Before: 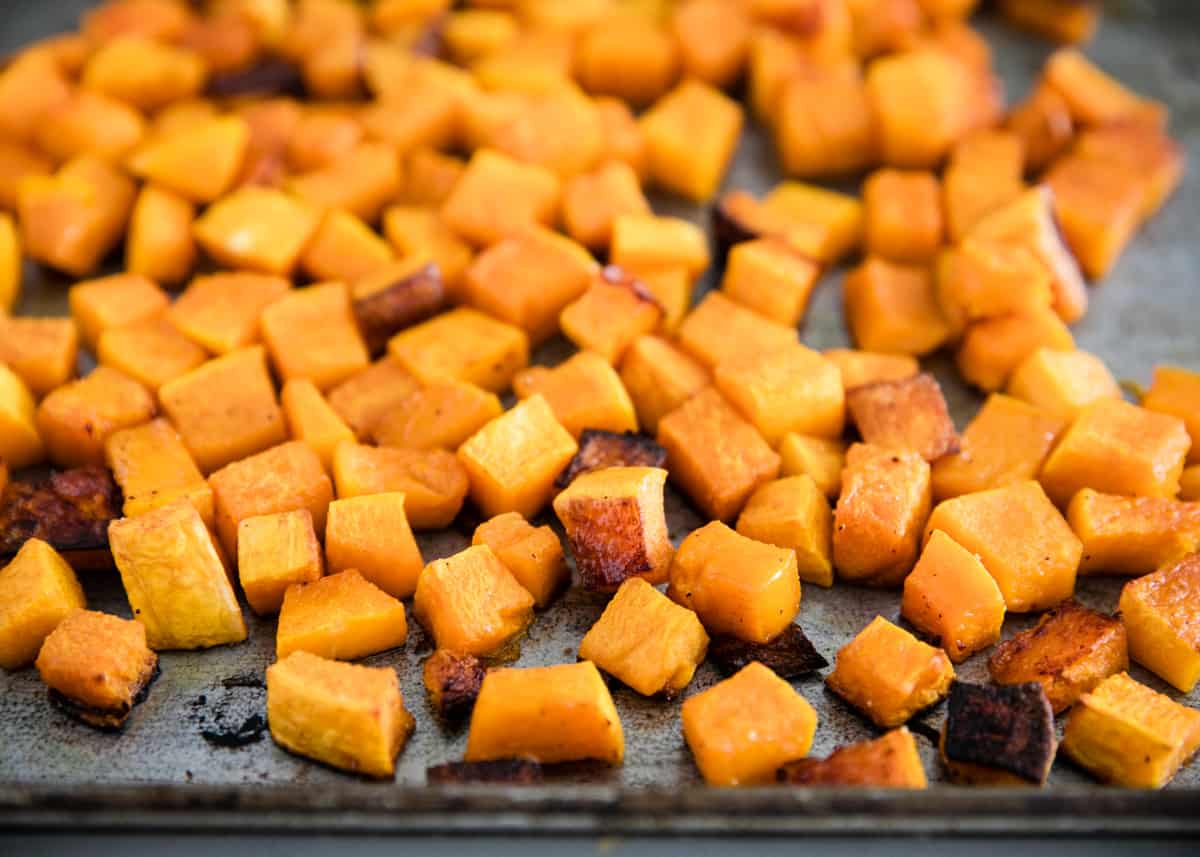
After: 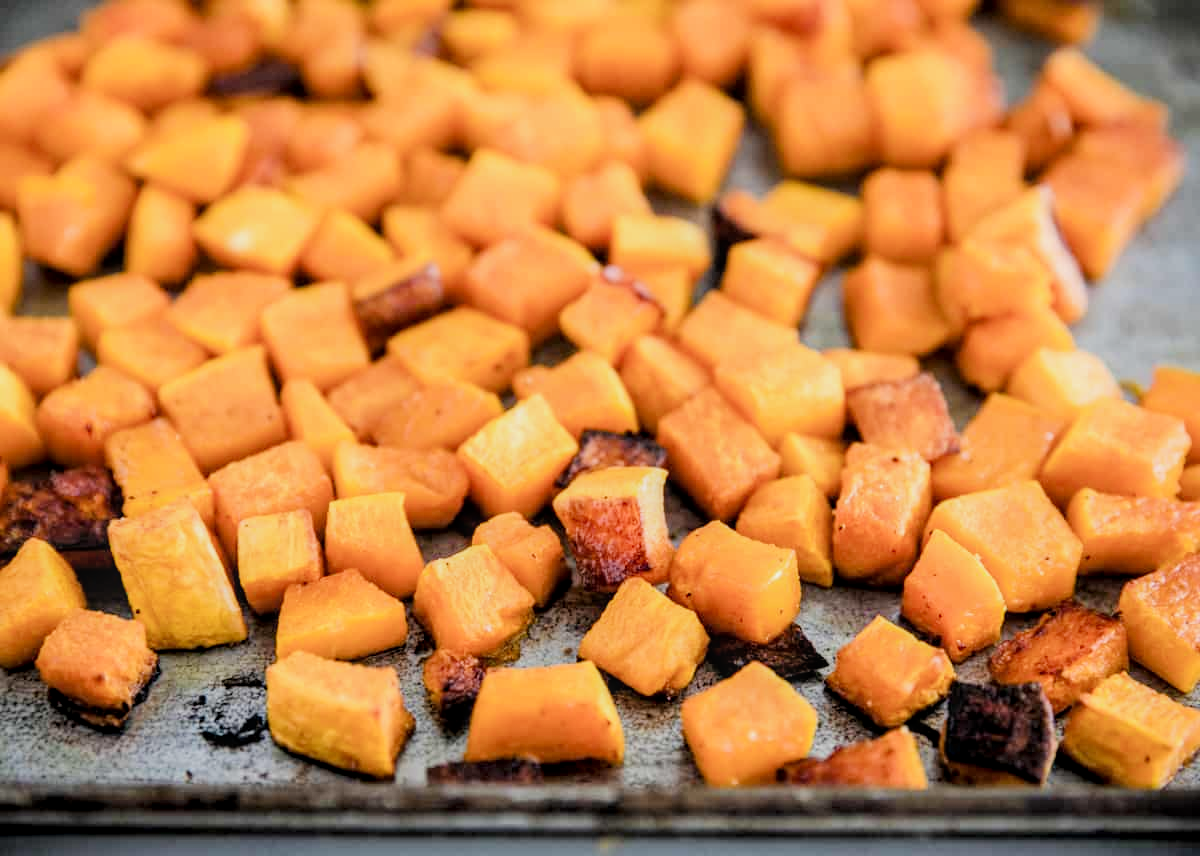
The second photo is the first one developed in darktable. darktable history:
filmic rgb: black relative exposure -7.65 EV, white relative exposure 4.56 EV, hardness 3.61
crop: bottom 0.074%
exposure: exposure 0.67 EV, compensate highlight preservation false
local contrast: on, module defaults
